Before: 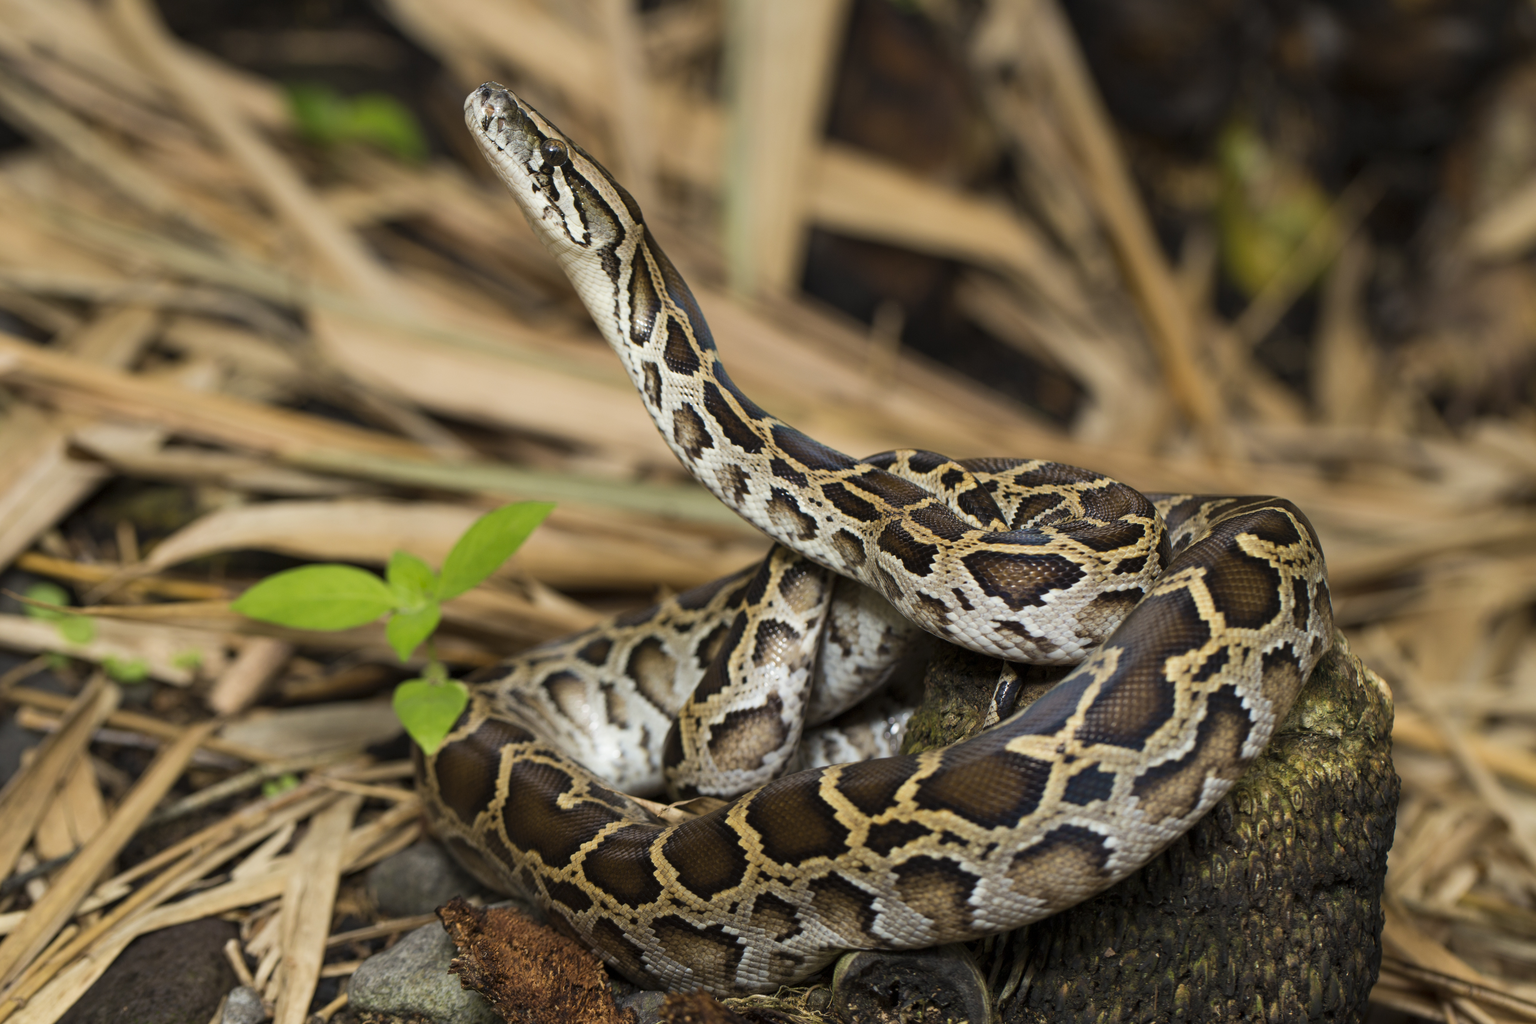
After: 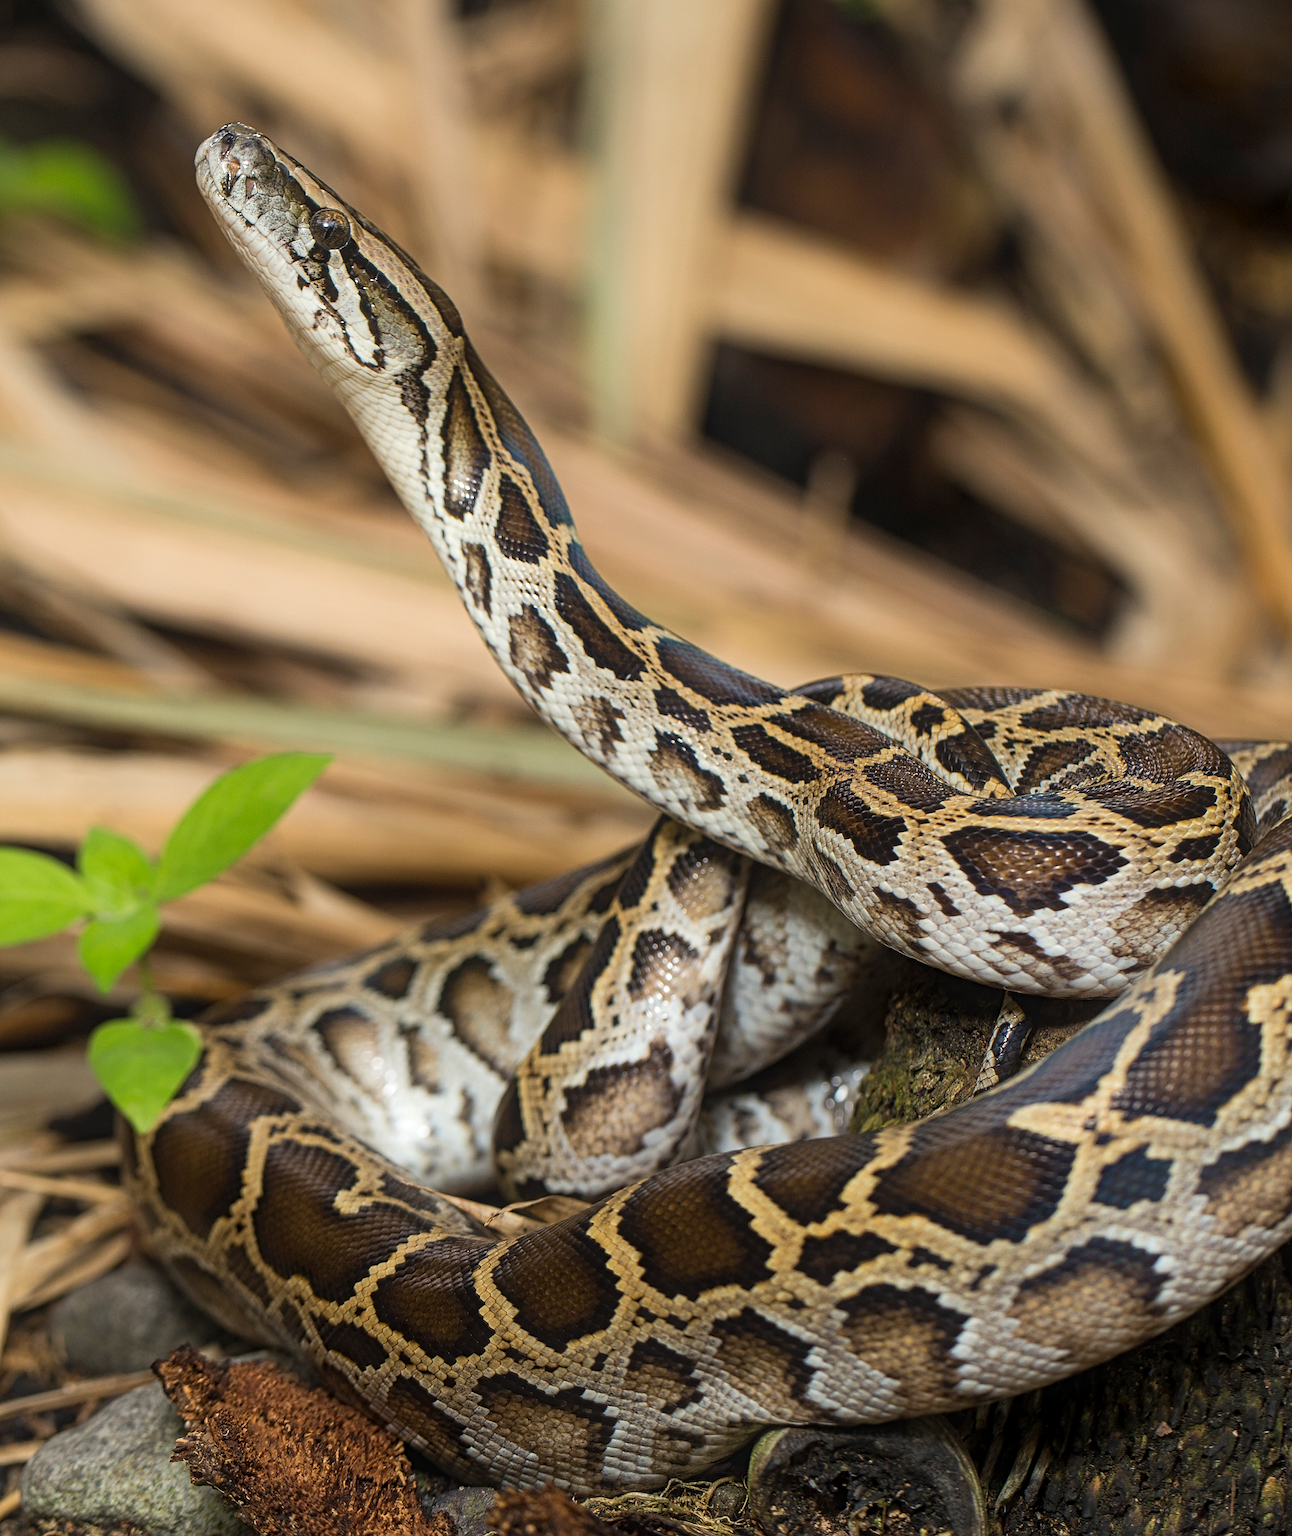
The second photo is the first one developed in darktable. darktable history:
sharpen: radius 1.37, amount 1.237, threshold 0.737
crop: left 21.771%, right 22.142%, bottom 0.014%
contrast brightness saturation: saturation -0.052
local contrast: detail 130%
exposure: exposure 0.2 EV, compensate highlight preservation false
contrast equalizer: octaves 7, y [[0.514, 0.573, 0.581, 0.508, 0.5, 0.5], [0.5 ×6], [0.5 ×6], [0 ×6], [0 ×6]], mix -0.985
